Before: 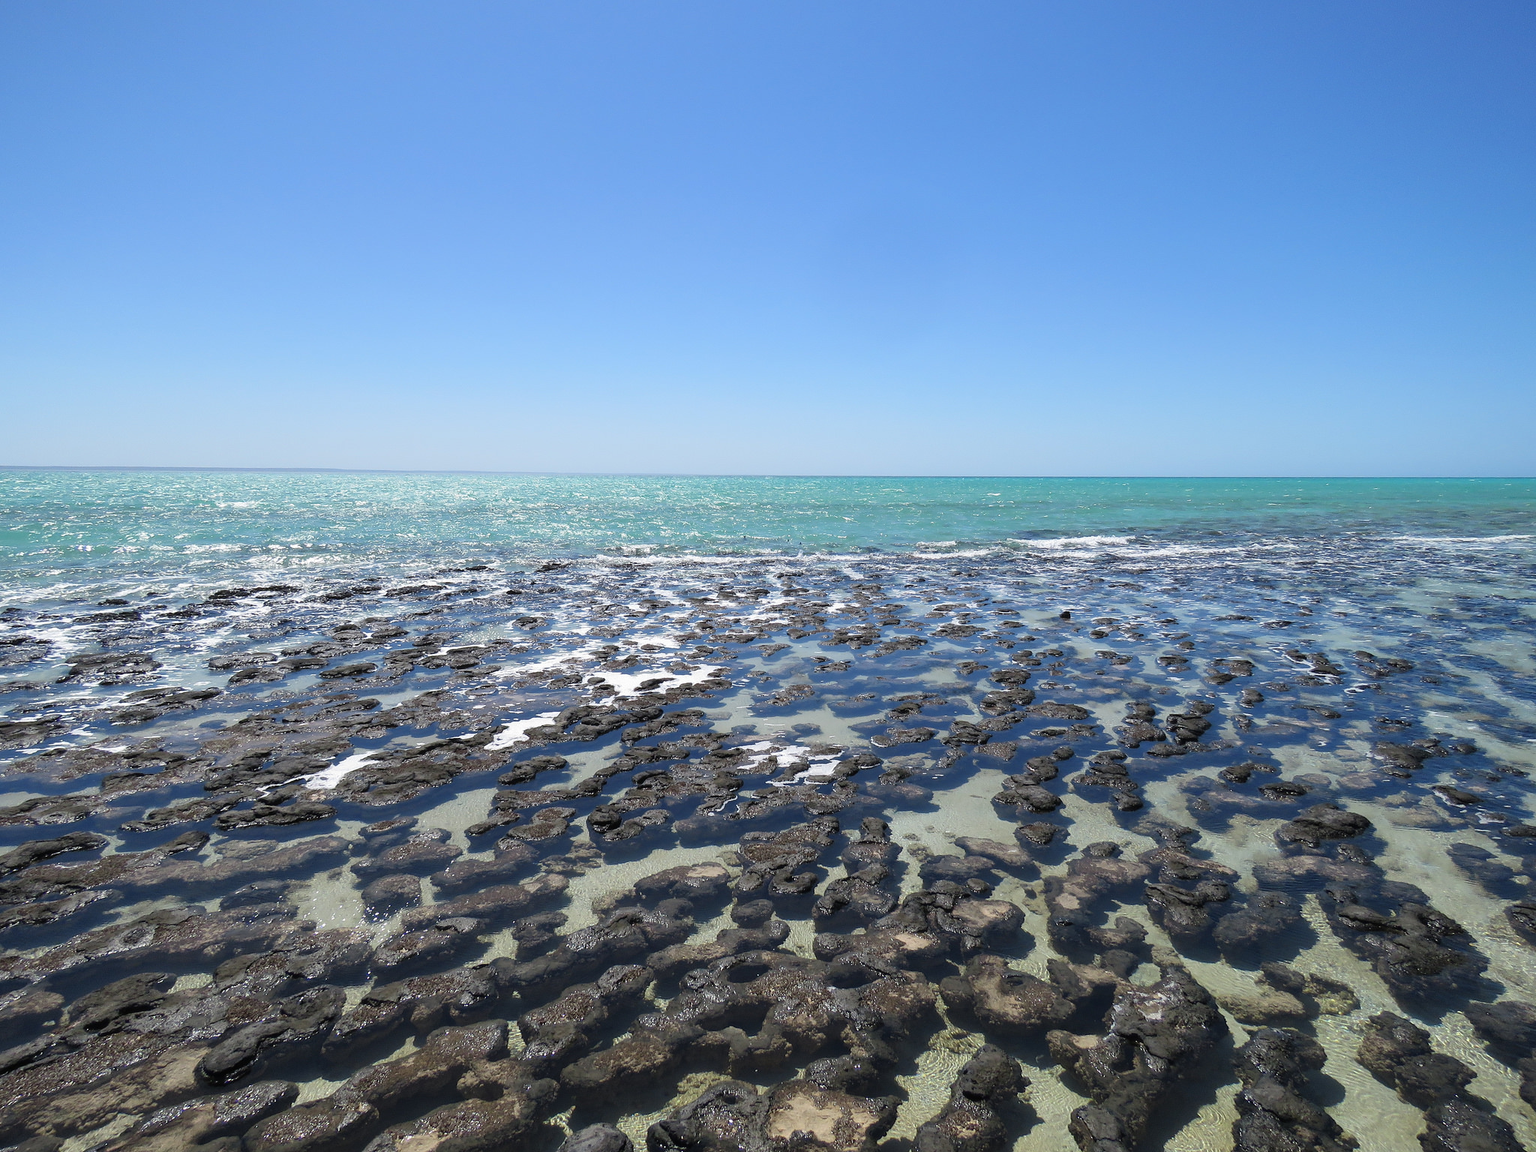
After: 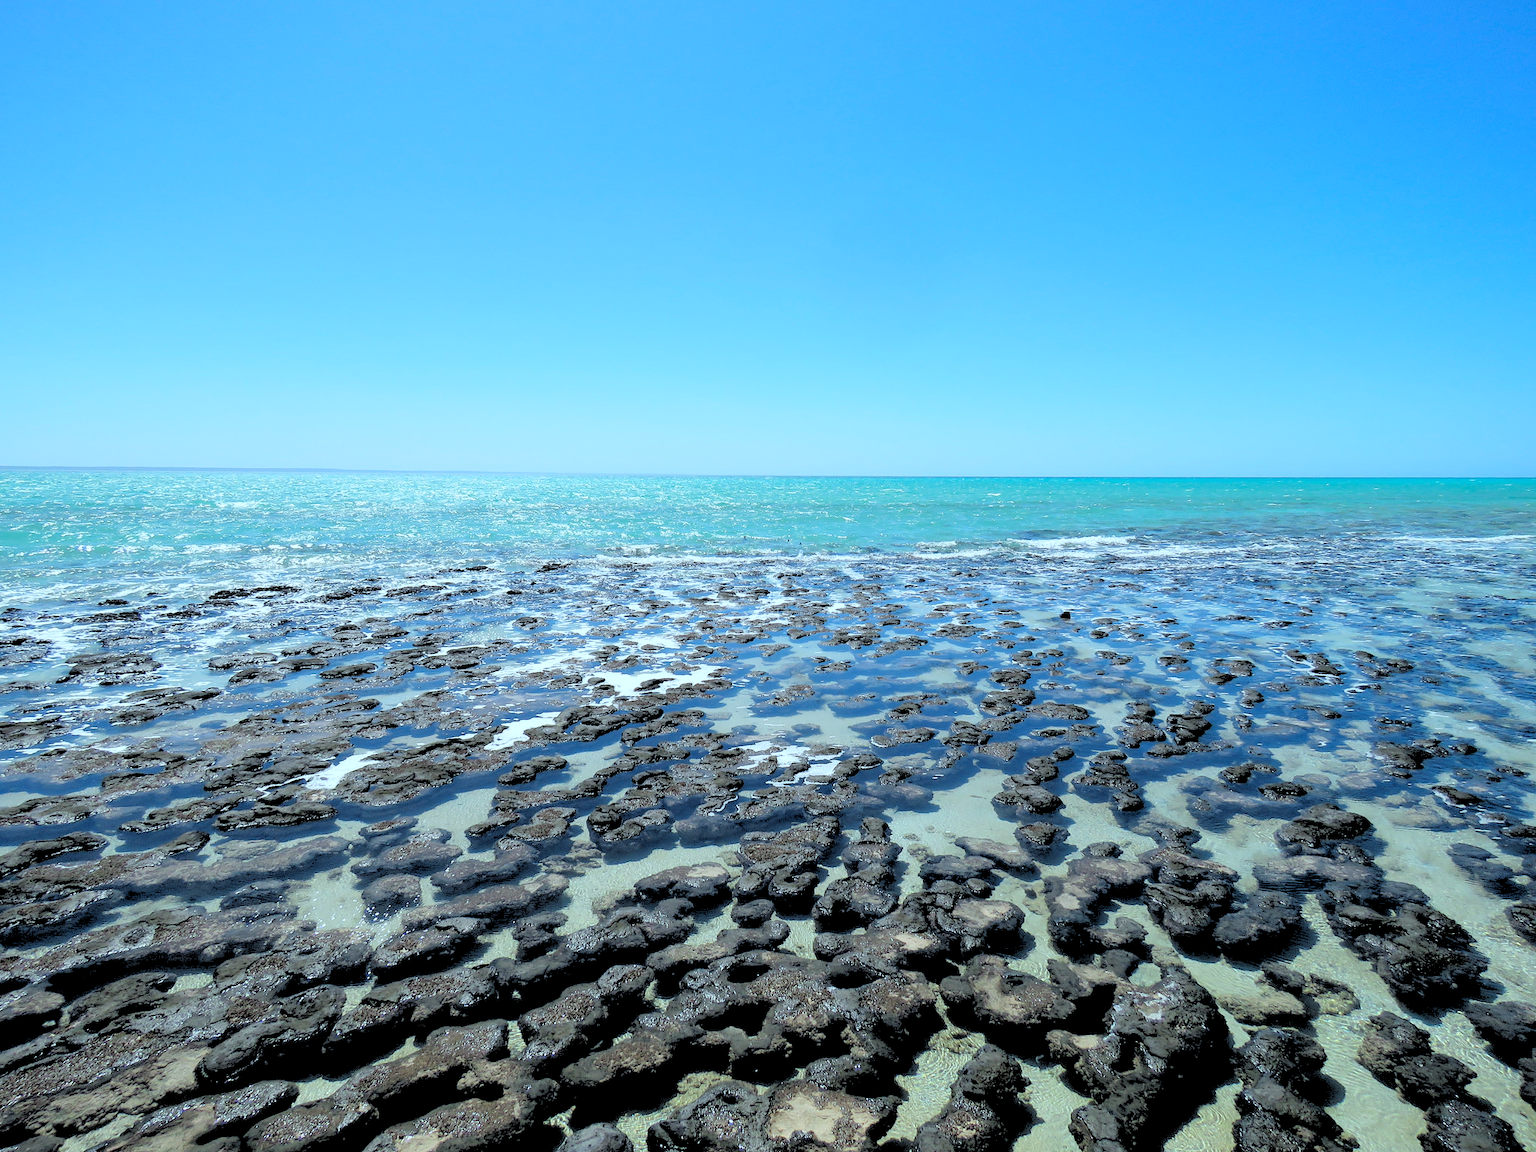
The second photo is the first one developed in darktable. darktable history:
color correction: highlights a* -10.04, highlights b* -10.37
rgb levels: levels [[0.027, 0.429, 0.996], [0, 0.5, 1], [0, 0.5, 1]]
